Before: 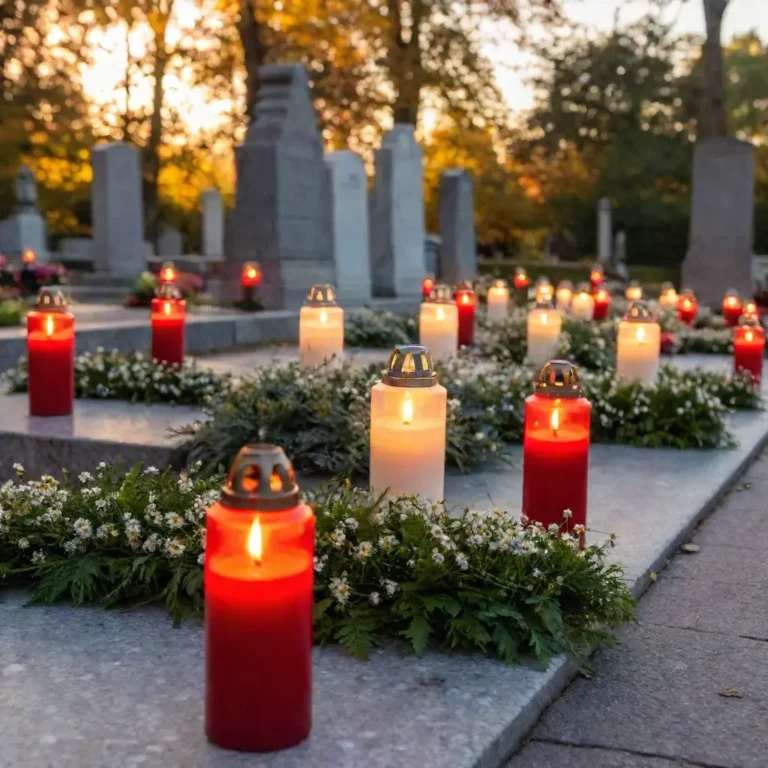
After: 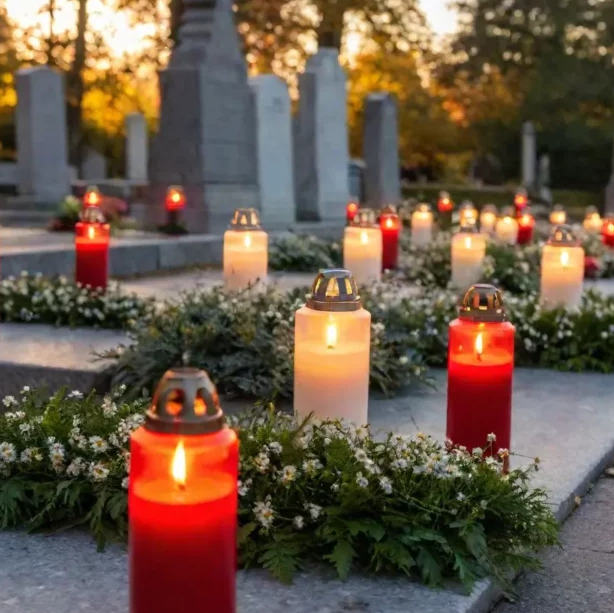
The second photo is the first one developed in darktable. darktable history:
crop and rotate: left 9.962%, top 9.989%, right 9.988%, bottom 10.147%
color correction: highlights b* -0.035
